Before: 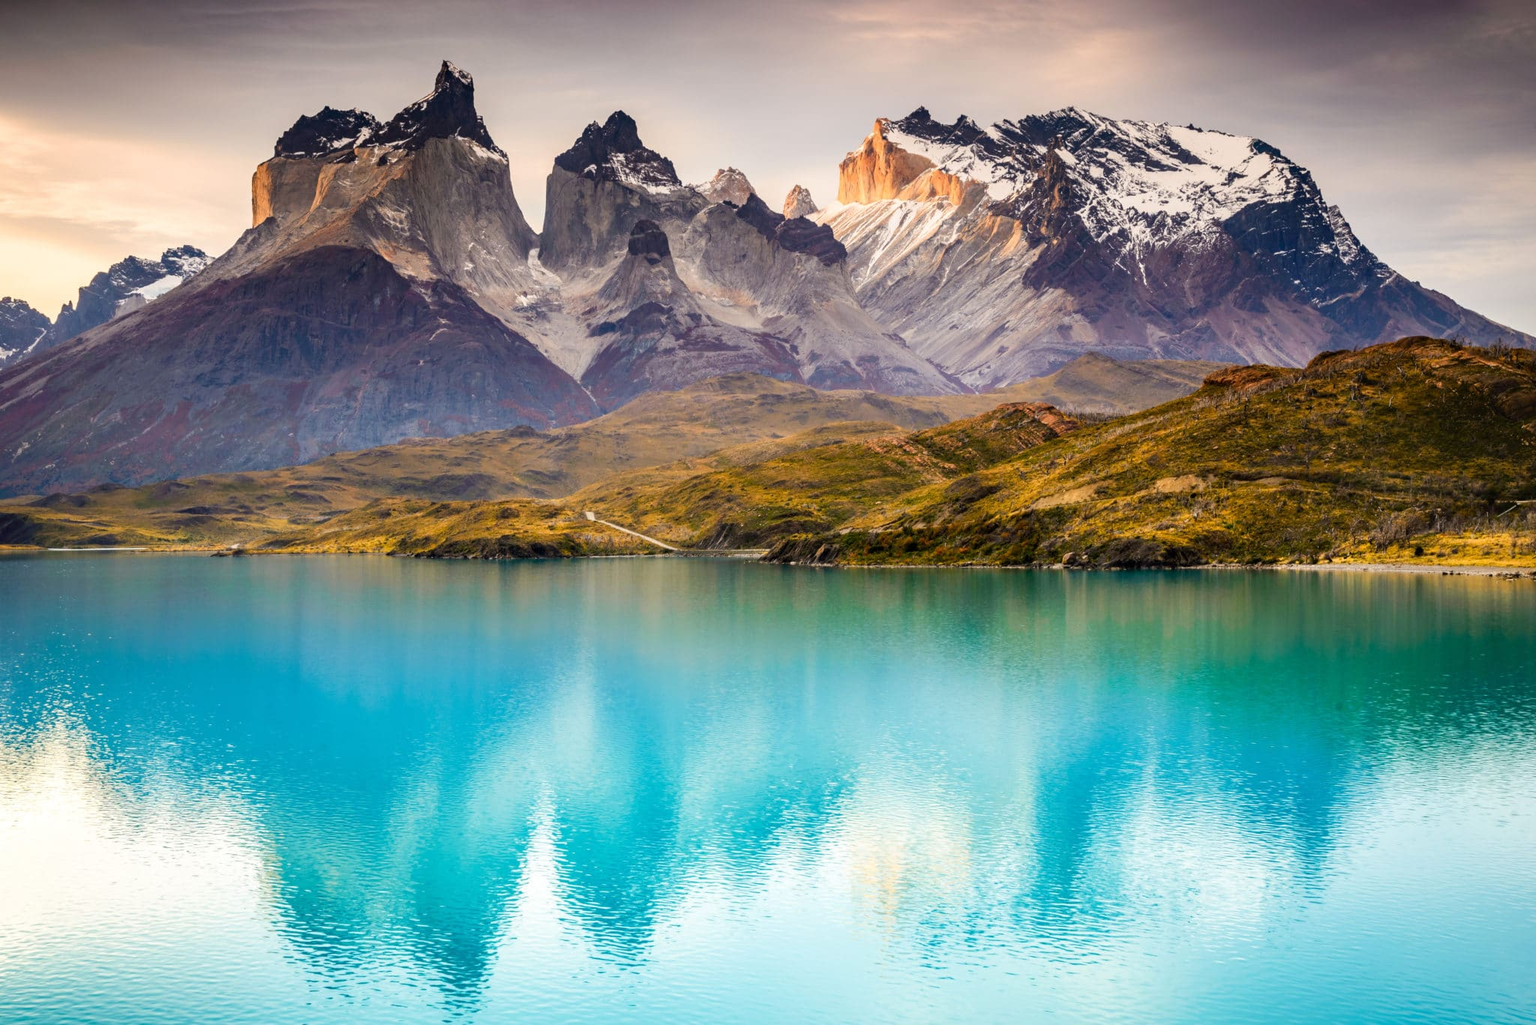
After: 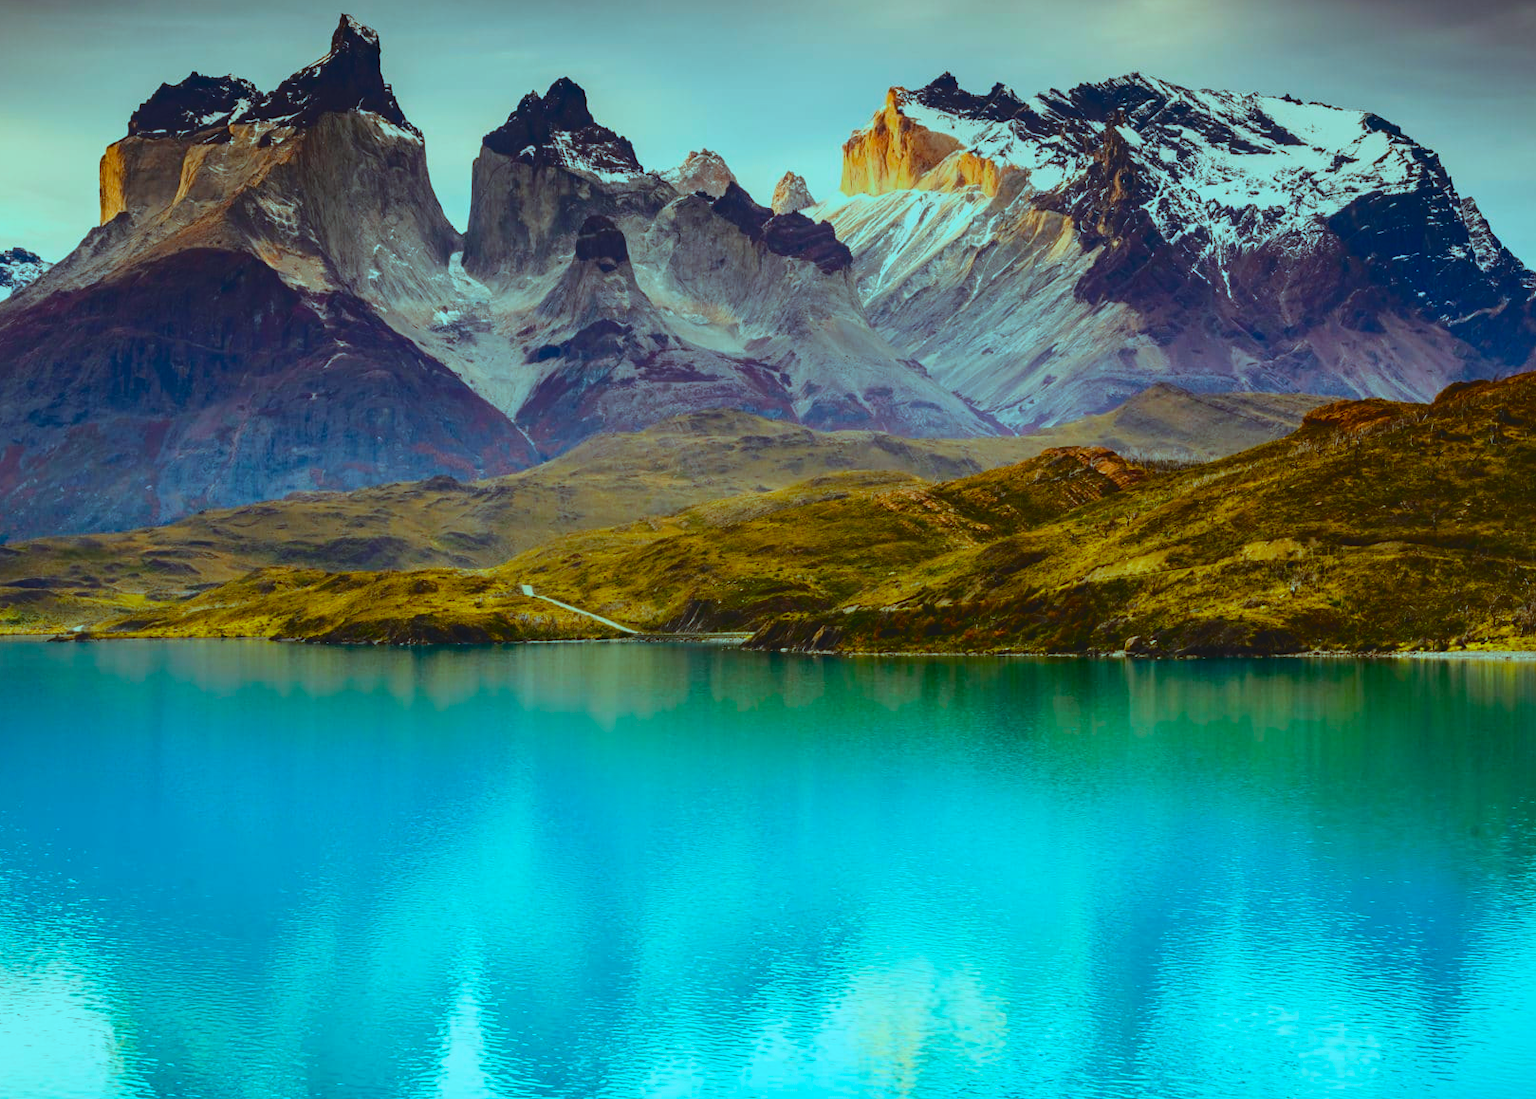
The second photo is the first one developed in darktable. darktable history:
crop: left 11.326%, top 4.883%, right 9.588%, bottom 10.311%
color balance rgb: shadows lift › chroma 2.017%, shadows lift › hue 215.33°, power › chroma 0.237%, power › hue 61.29°, highlights gain › luminance -33.097%, highlights gain › chroma 5.754%, highlights gain › hue 216.5°, linear chroma grading › global chroma 12.918%, perceptual saturation grading › global saturation 31.088%
tone curve: curves: ch0 [(0, 0.072) (0.249, 0.176) (0.518, 0.489) (0.832, 0.854) (1, 0.948)], color space Lab, independent channels, preserve colors none
